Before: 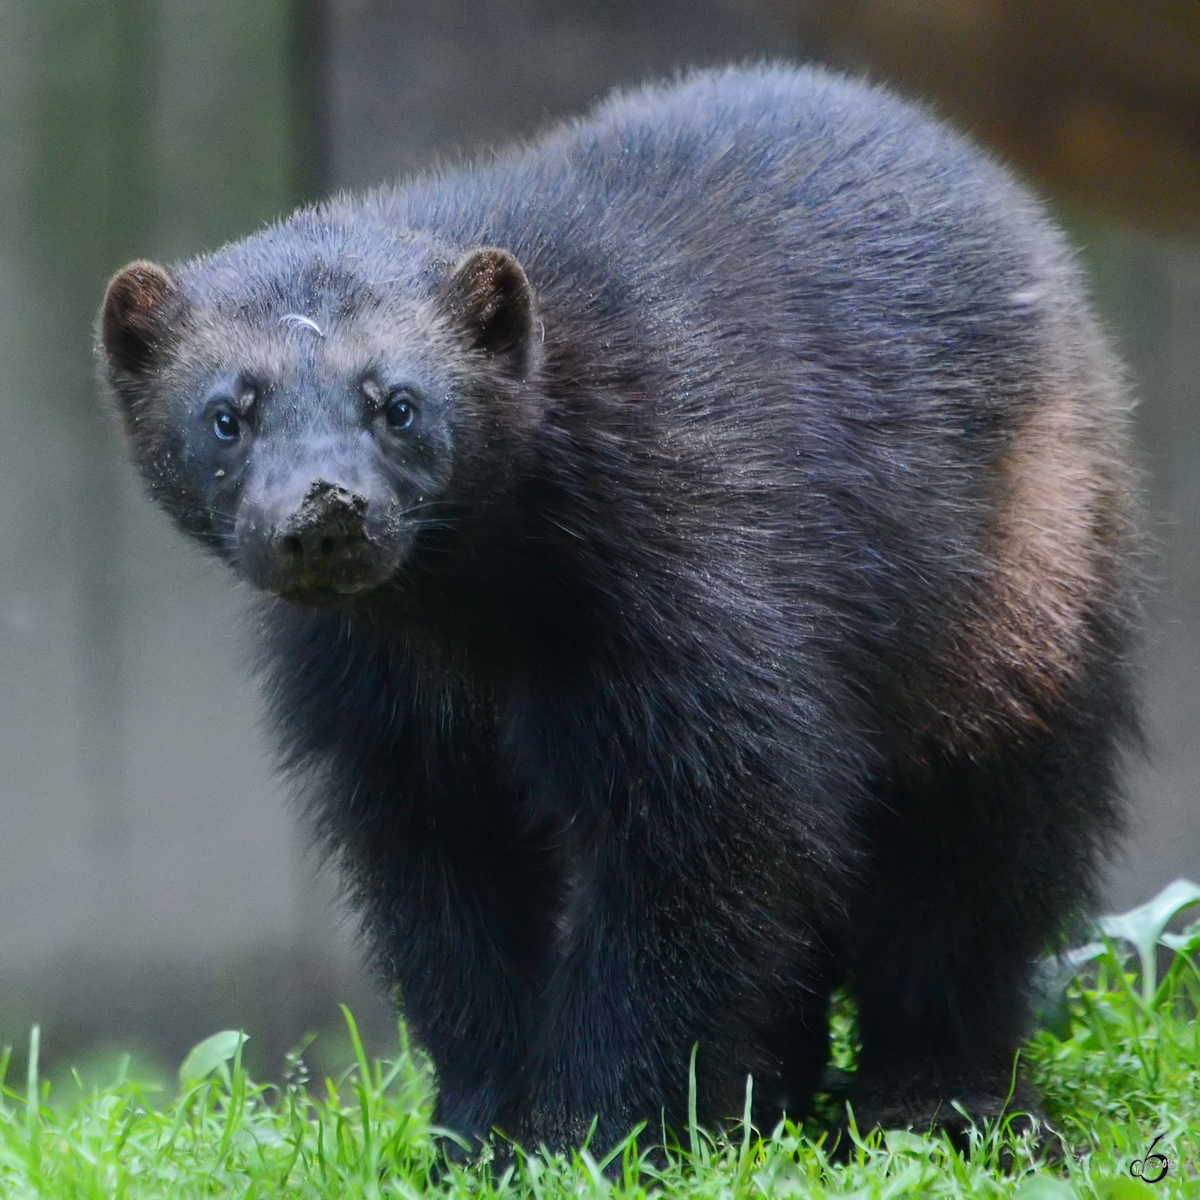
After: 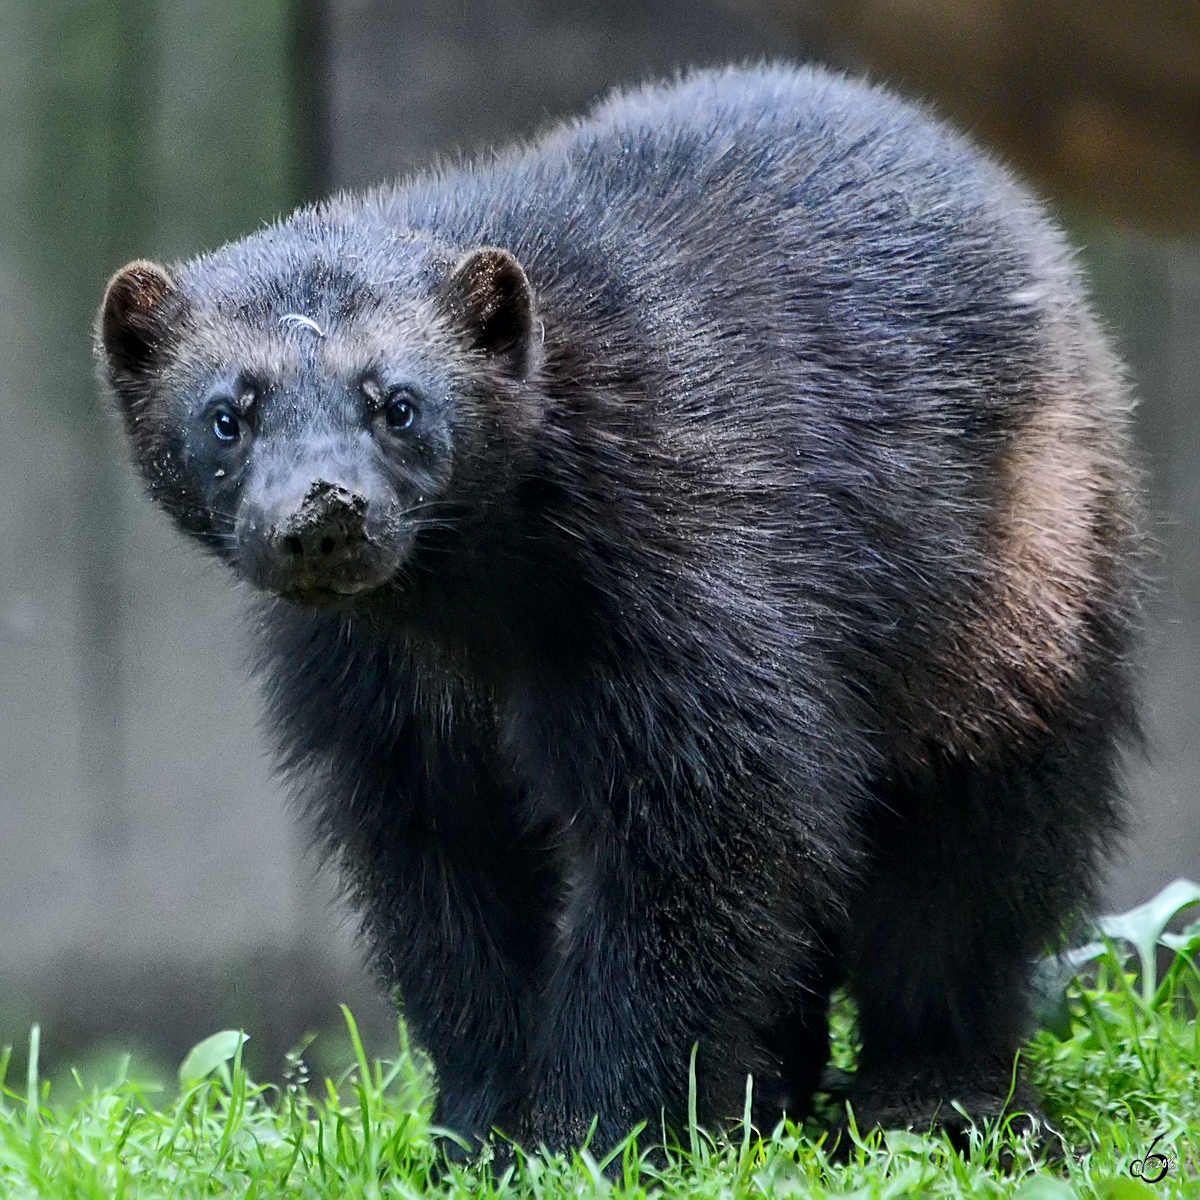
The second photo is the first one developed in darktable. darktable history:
sharpen: on, module defaults
local contrast: mode bilateral grid, contrast 19, coarseness 50, detail 173%, midtone range 0.2
